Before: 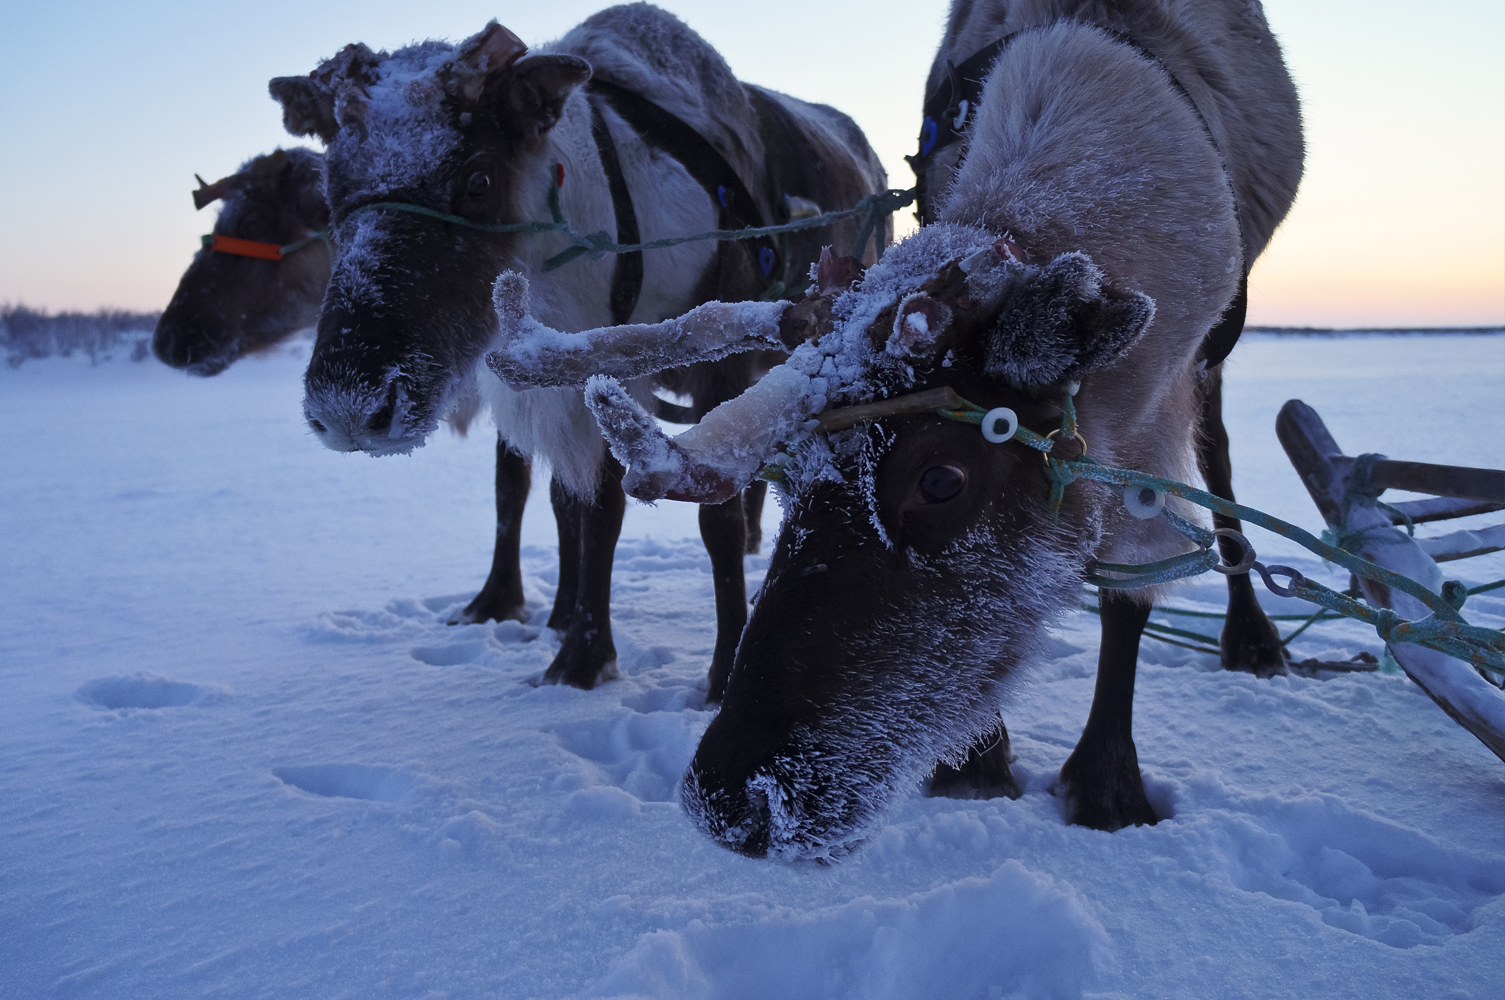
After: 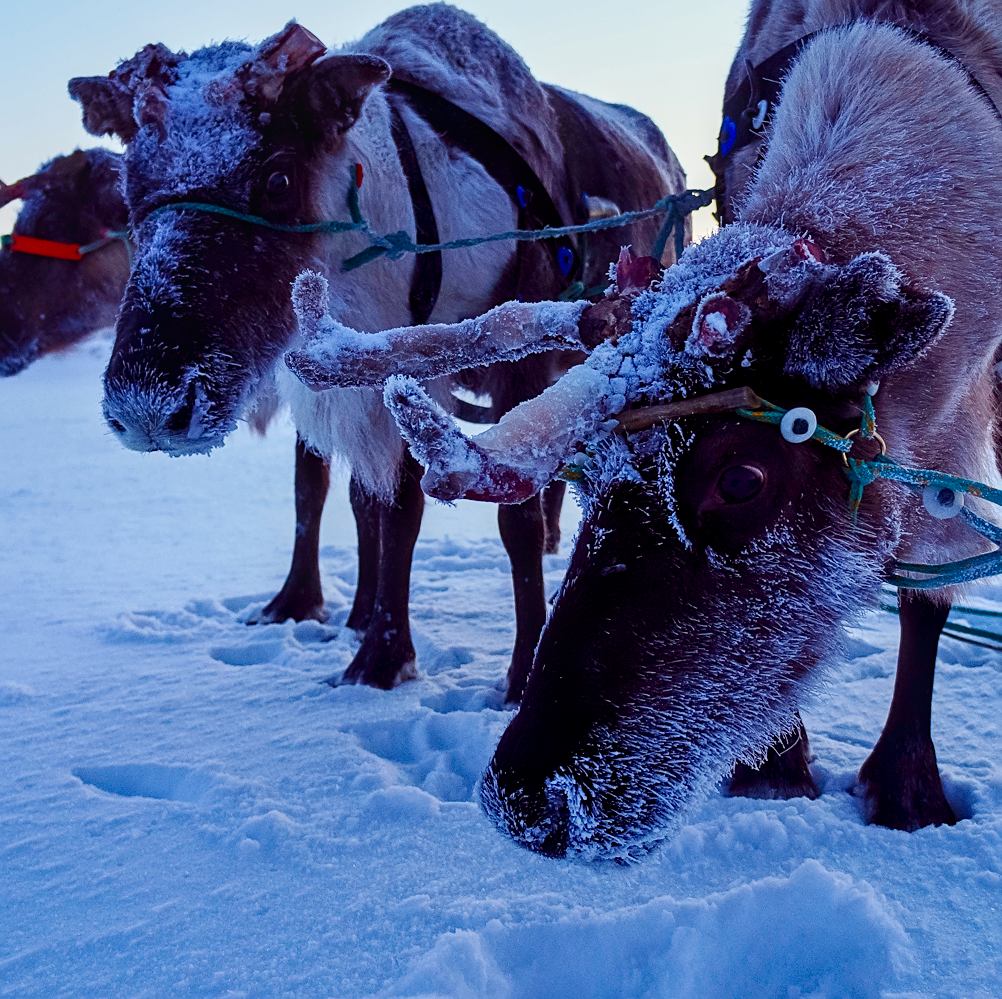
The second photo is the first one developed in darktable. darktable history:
exposure: black level correction 0, exposure 1.691 EV, compensate highlight preservation false
sharpen: on, module defaults
crop and rotate: left 13.374%, right 20.045%
local contrast: on, module defaults
color correction: highlights b* 0.029
filmic rgb: black relative exposure -8.77 EV, white relative exposure 4.98 EV, threshold 5.98 EV, target black luminance 0%, hardness 3.77, latitude 65.62%, contrast 0.826, shadows ↔ highlights balance 19.22%, enable highlight reconstruction true
color balance rgb: shadows lift › luminance 0.526%, shadows lift › chroma 6.815%, shadows lift › hue 302.95°, power › luminance -3.751%, power › chroma 0.542%, power › hue 41.41°, perceptual saturation grading › global saturation 0.227%, global vibrance 32.433%
contrast brightness saturation: contrast 0.131, brightness -0.24, saturation 0.139
